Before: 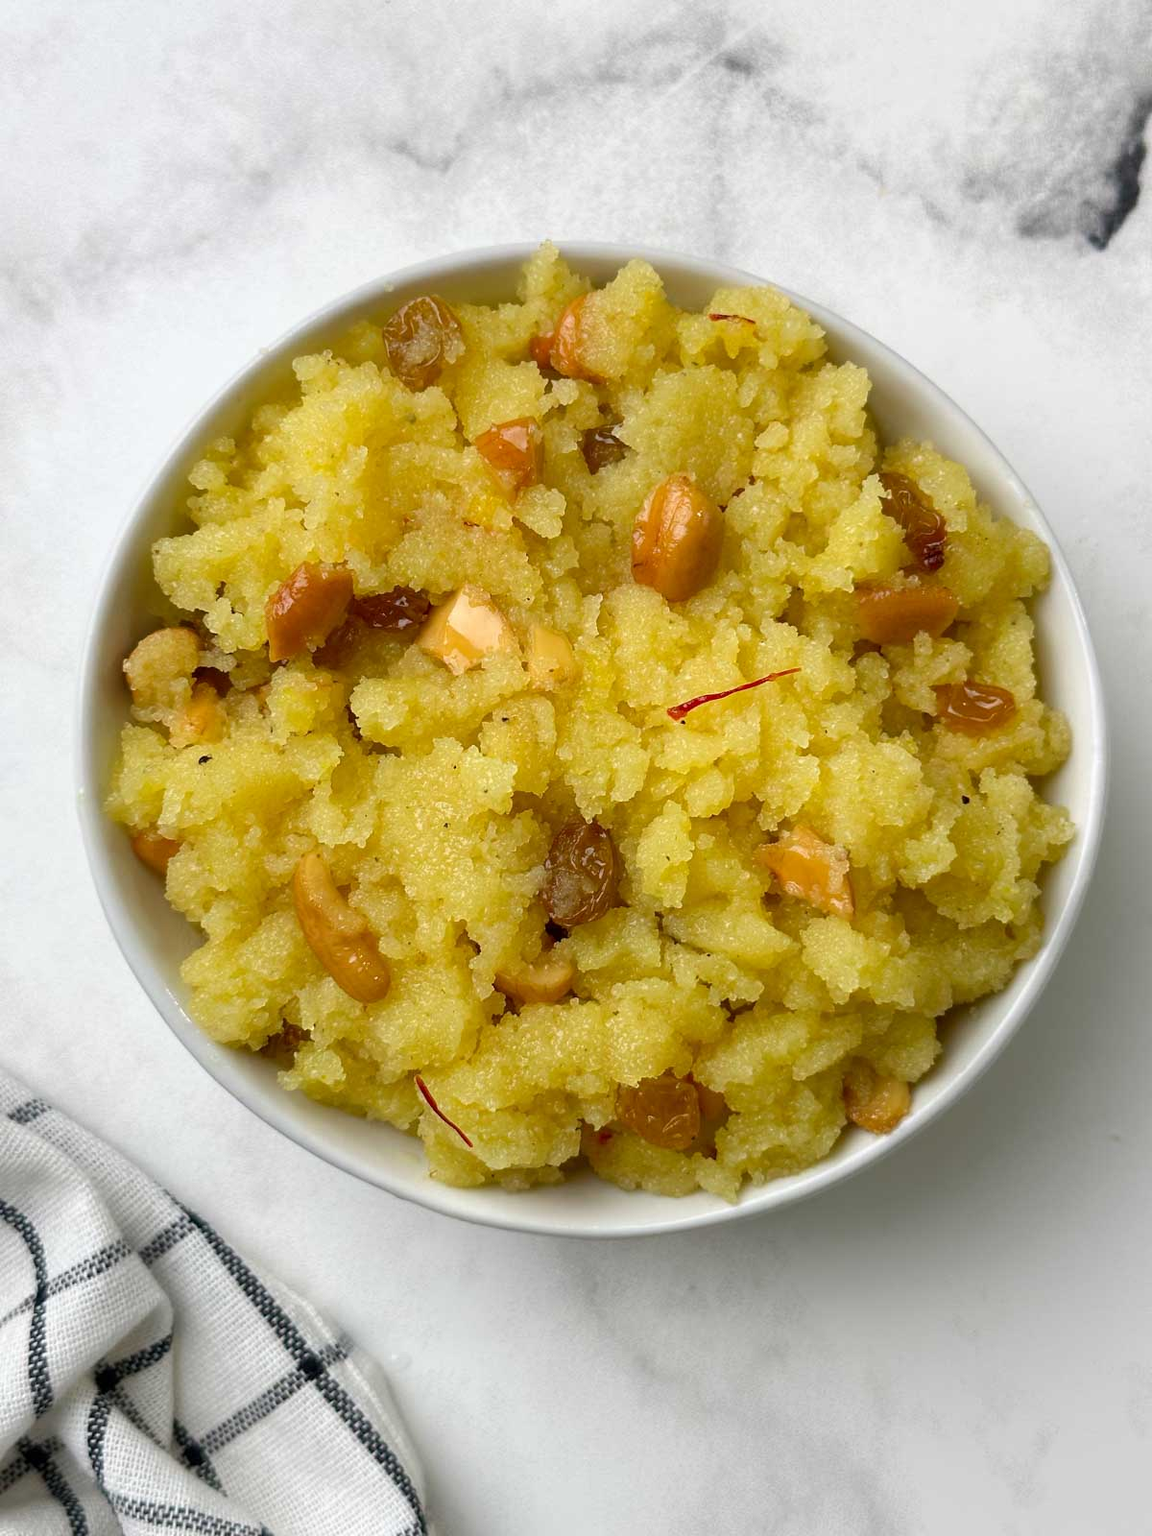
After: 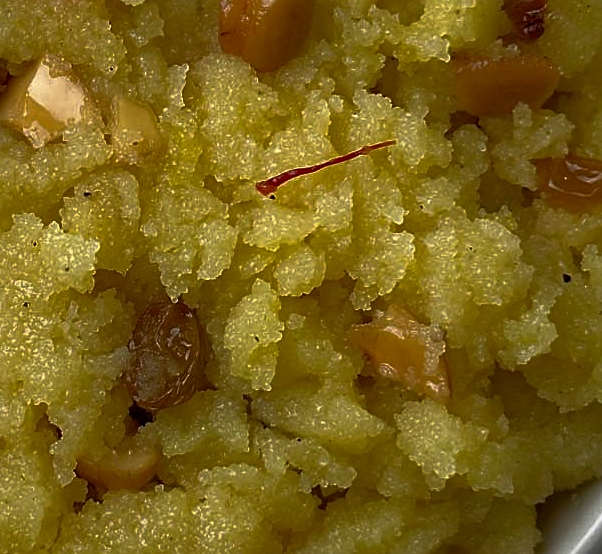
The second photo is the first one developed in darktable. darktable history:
crop: left 36.607%, top 34.735%, right 13.146%, bottom 30.611%
sharpen: on, module defaults
base curve: curves: ch0 [(0, 0) (0.564, 0.291) (0.802, 0.731) (1, 1)]
